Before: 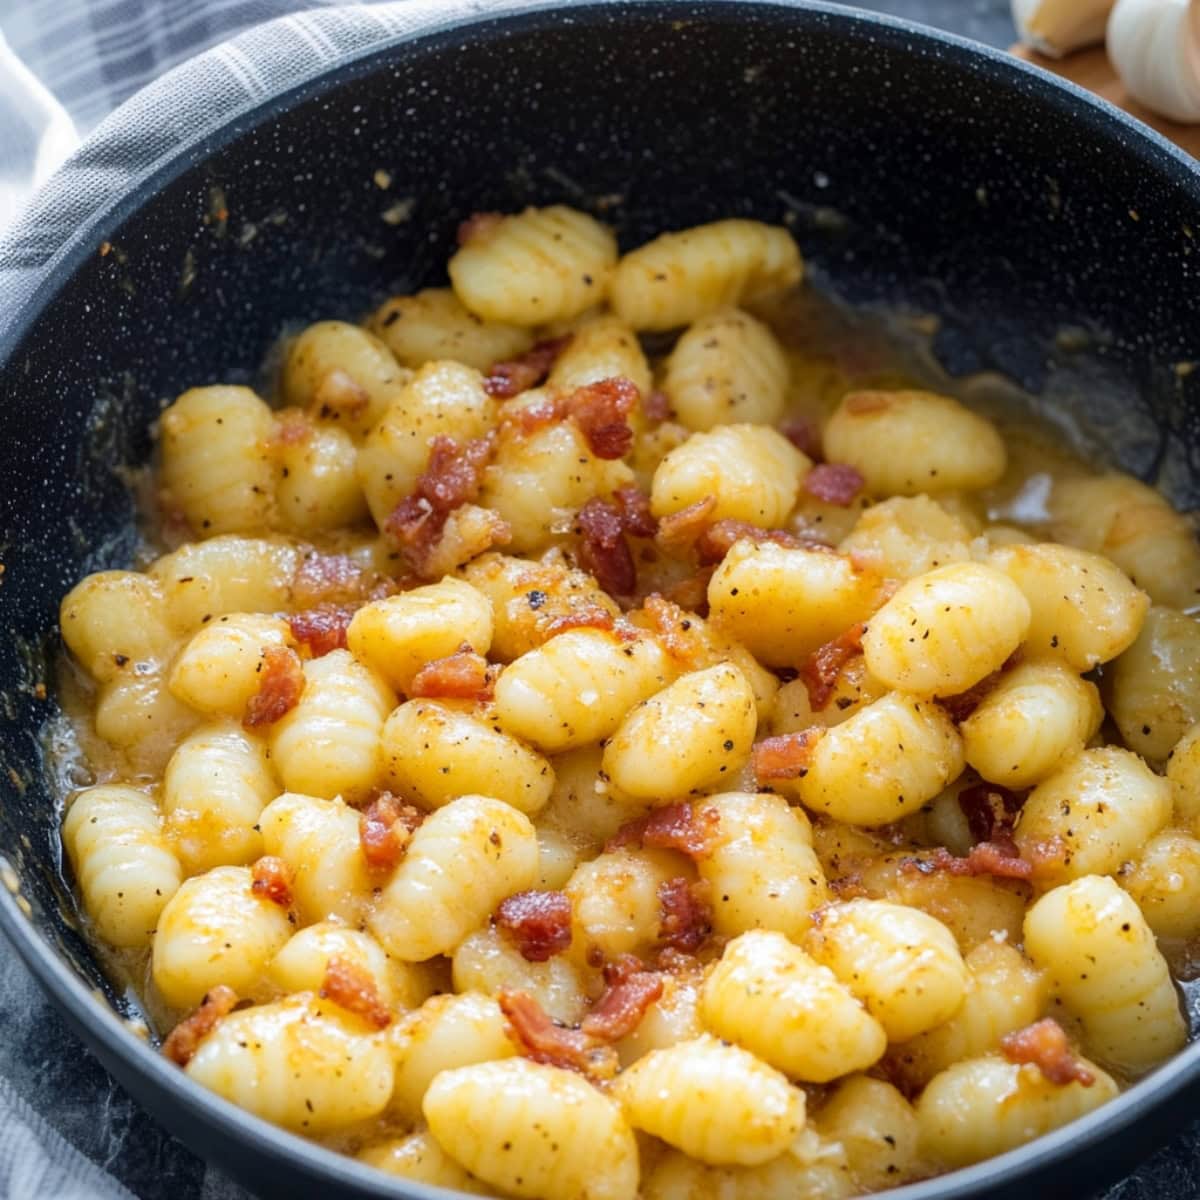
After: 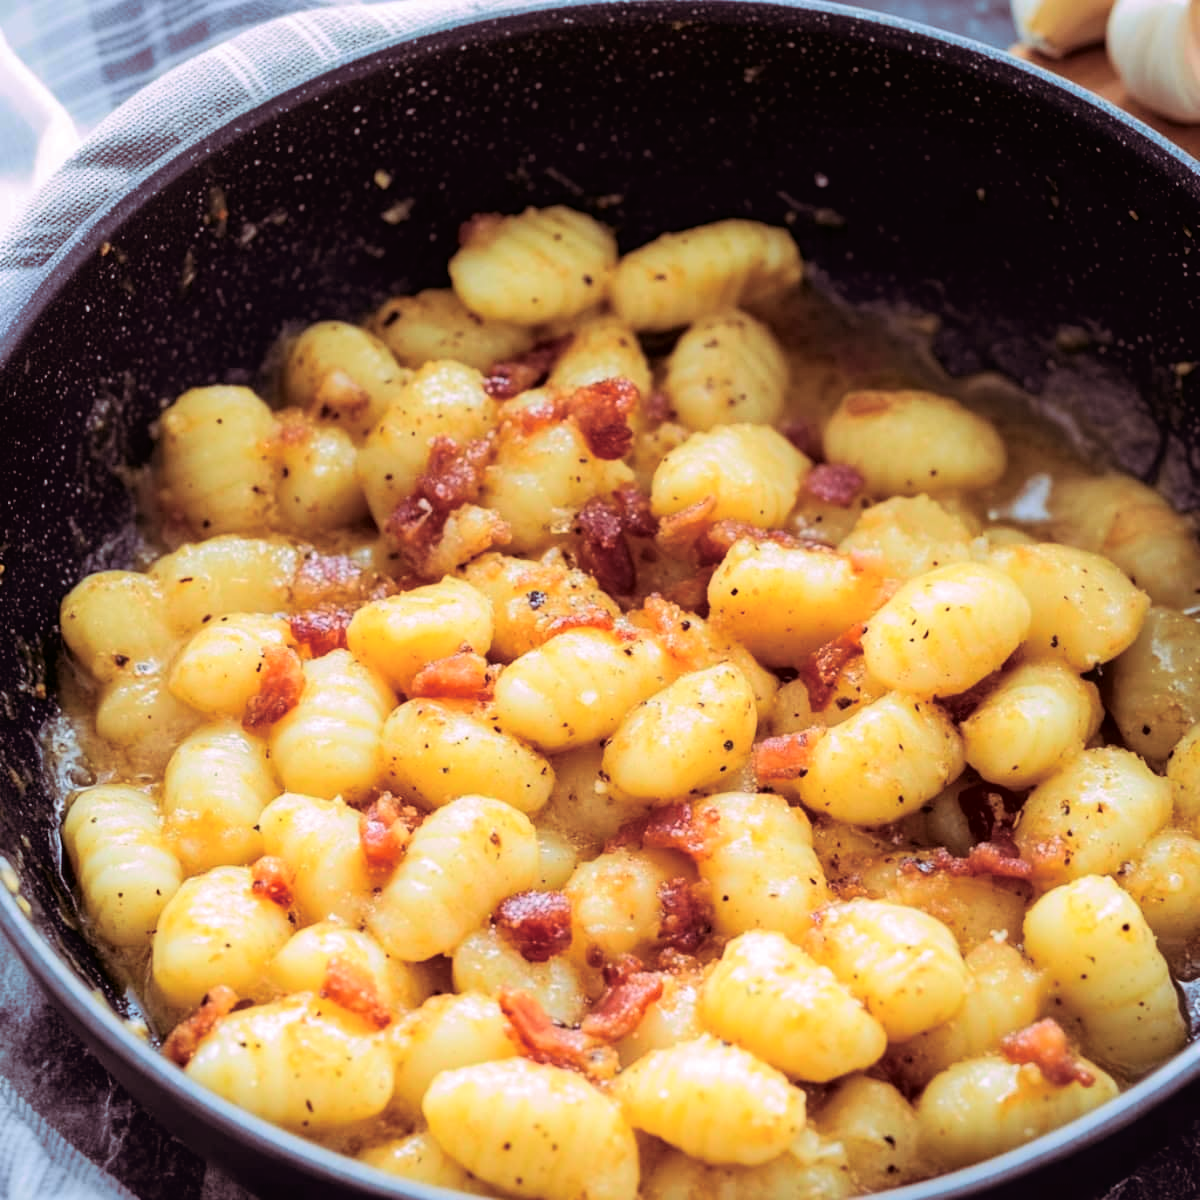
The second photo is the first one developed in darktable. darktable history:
split-toning: highlights › hue 298.8°, highlights › saturation 0.73, compress 41.76%
tone equalizer: on, module defaults
tone curve: curves: ch0 [(0, 0.013) (0.054, 0.018) (0.205, 0.191) (0.289, 0.292) (0.39, 0.424) (0.493, 0.551) (0.666, 0.743) (0.795, 0.841) (1, 0.998)]; ch1 [(0, 0) (0.385, 0.343) (0.439, 0.415) (0.494, 0.495) (0.501, 0.501) (0.51, 0.509) (0.54, 0.552) (0.586, 0.614) (0.66, 0.706) (0.783, 0.804) (1, 1)]; ch2 [(0, 0) (0.32, 0.281) (0.403, 0.399) (0.441, 0.428) (0.47, 0.469) (0.498, 0.496) (0.524, 0.538) (0.566, 0.579) (0.633, 0.665) (0.7, 0.711) (1, 1)], color space Lab, independent channels, preserve colors none
